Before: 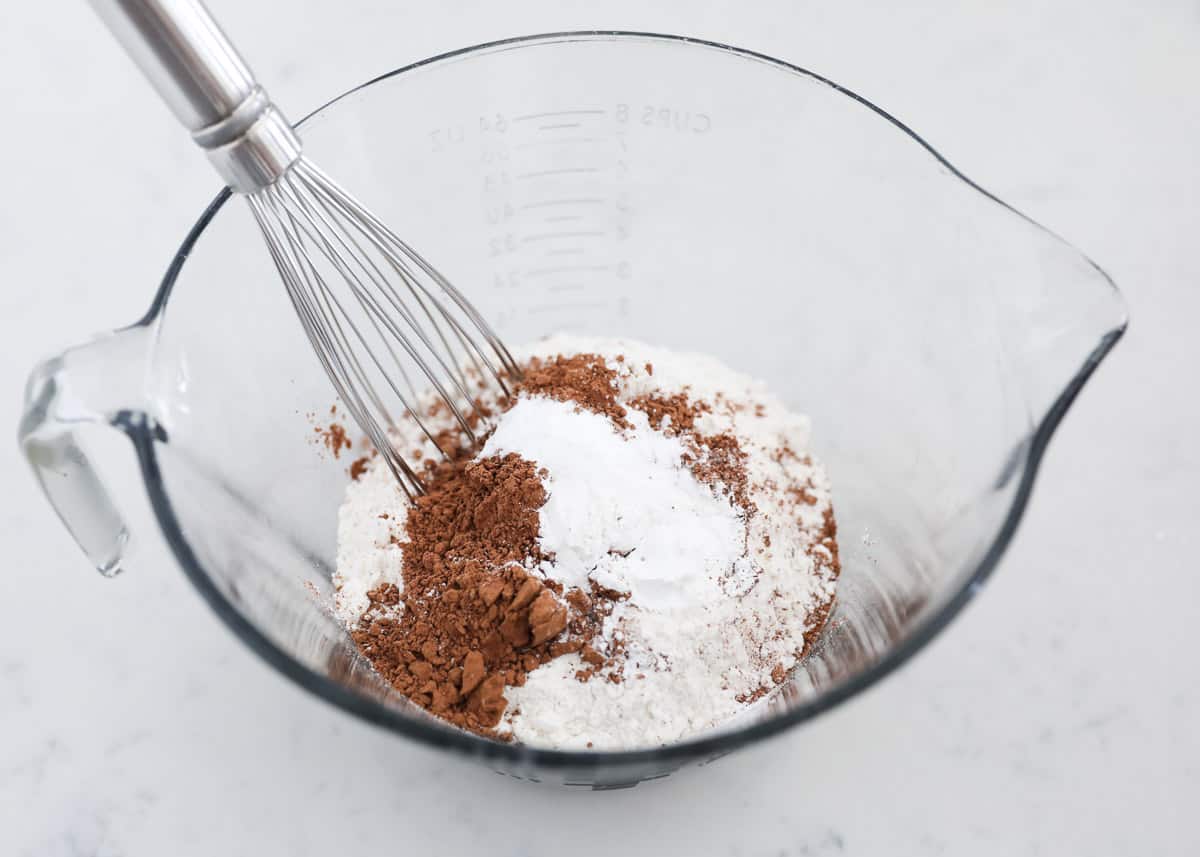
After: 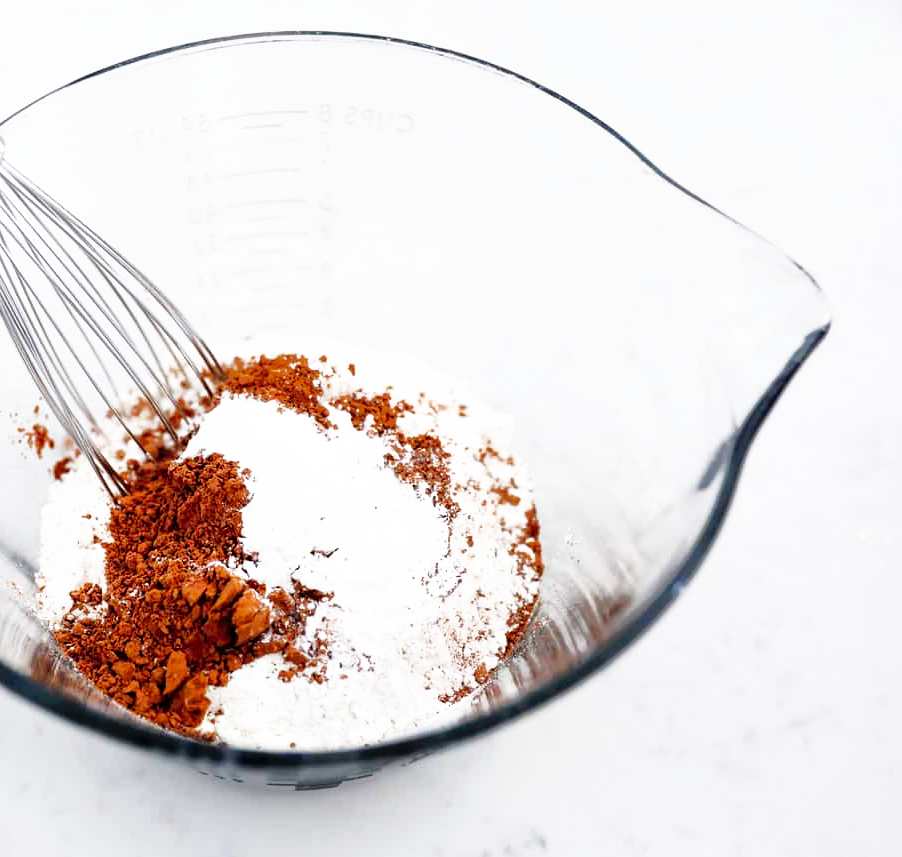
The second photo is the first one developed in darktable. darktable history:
crop and rotate: left 24.783%
shadows and highlights: on, module defaults
tone curve: curves: ch0 [(0, 0) (0.003, 0.002) (0.011, 0.002) (0.025, 0.002) (0.044, 0.002) (0.069, 0.002) (0.1, 0.003) (0.136, 0.008) (0.177, 0.03) (0.224, 0.058) (0.277, 0.139) (0.335, 0.233) (0.399, 0.363) (0.468, 0.506) (0.543, 0.649) (0.623, 0.781) (0.709, 0.88) (0.801, 0.956) (0.898, 0.994) (1, 1)], preserve colors none
